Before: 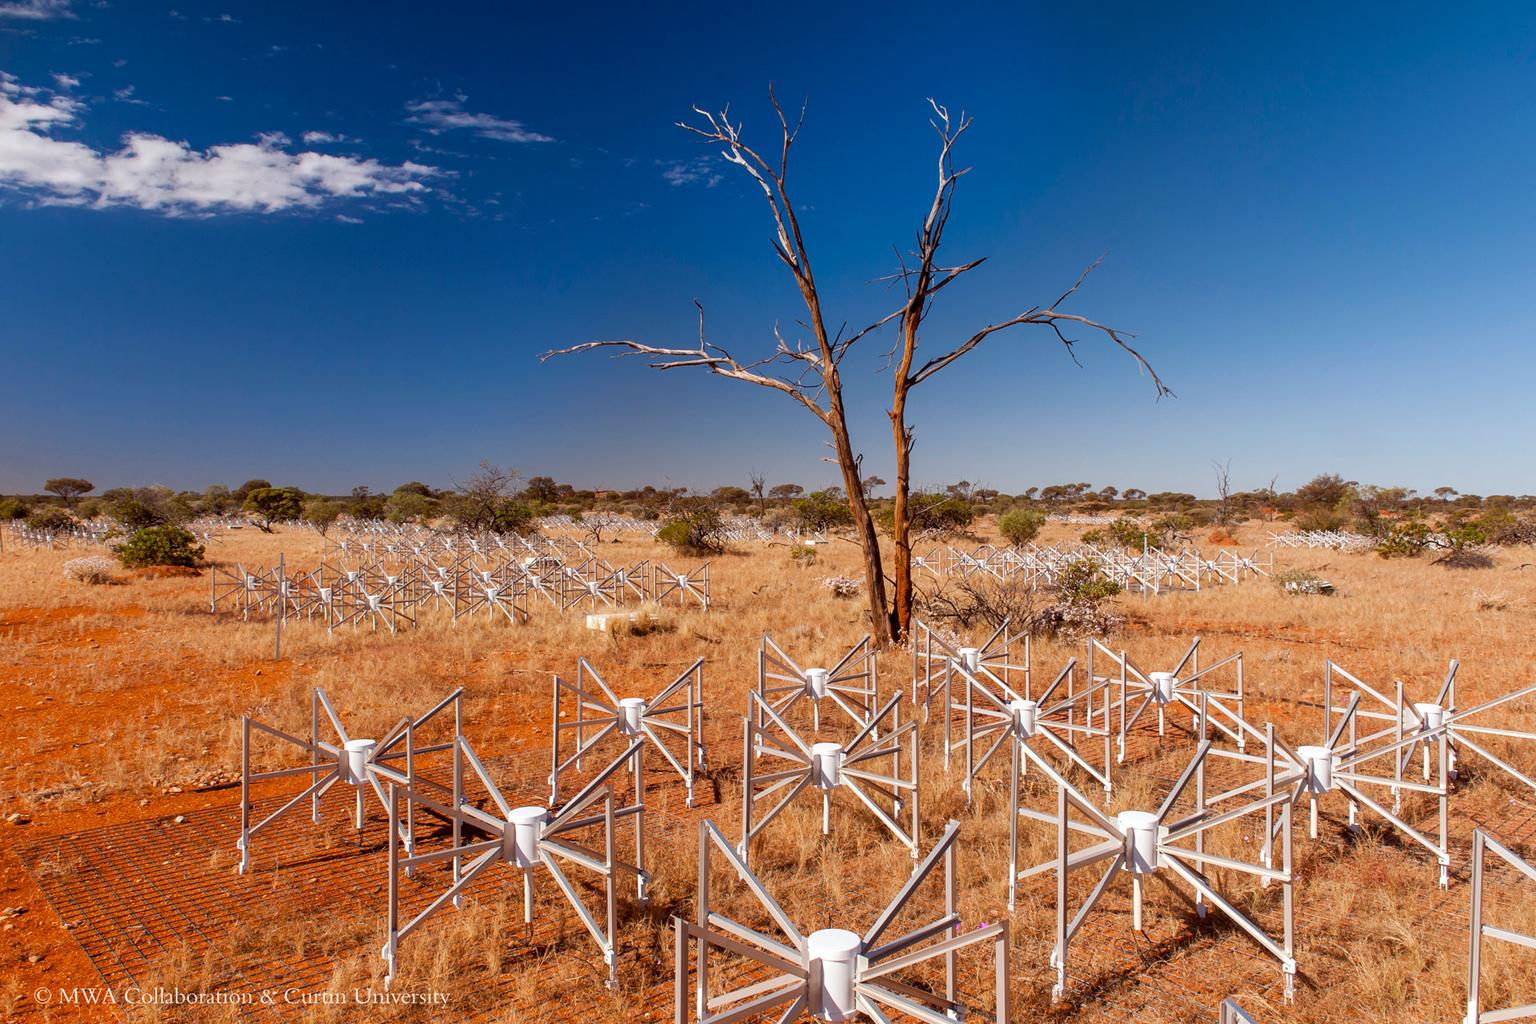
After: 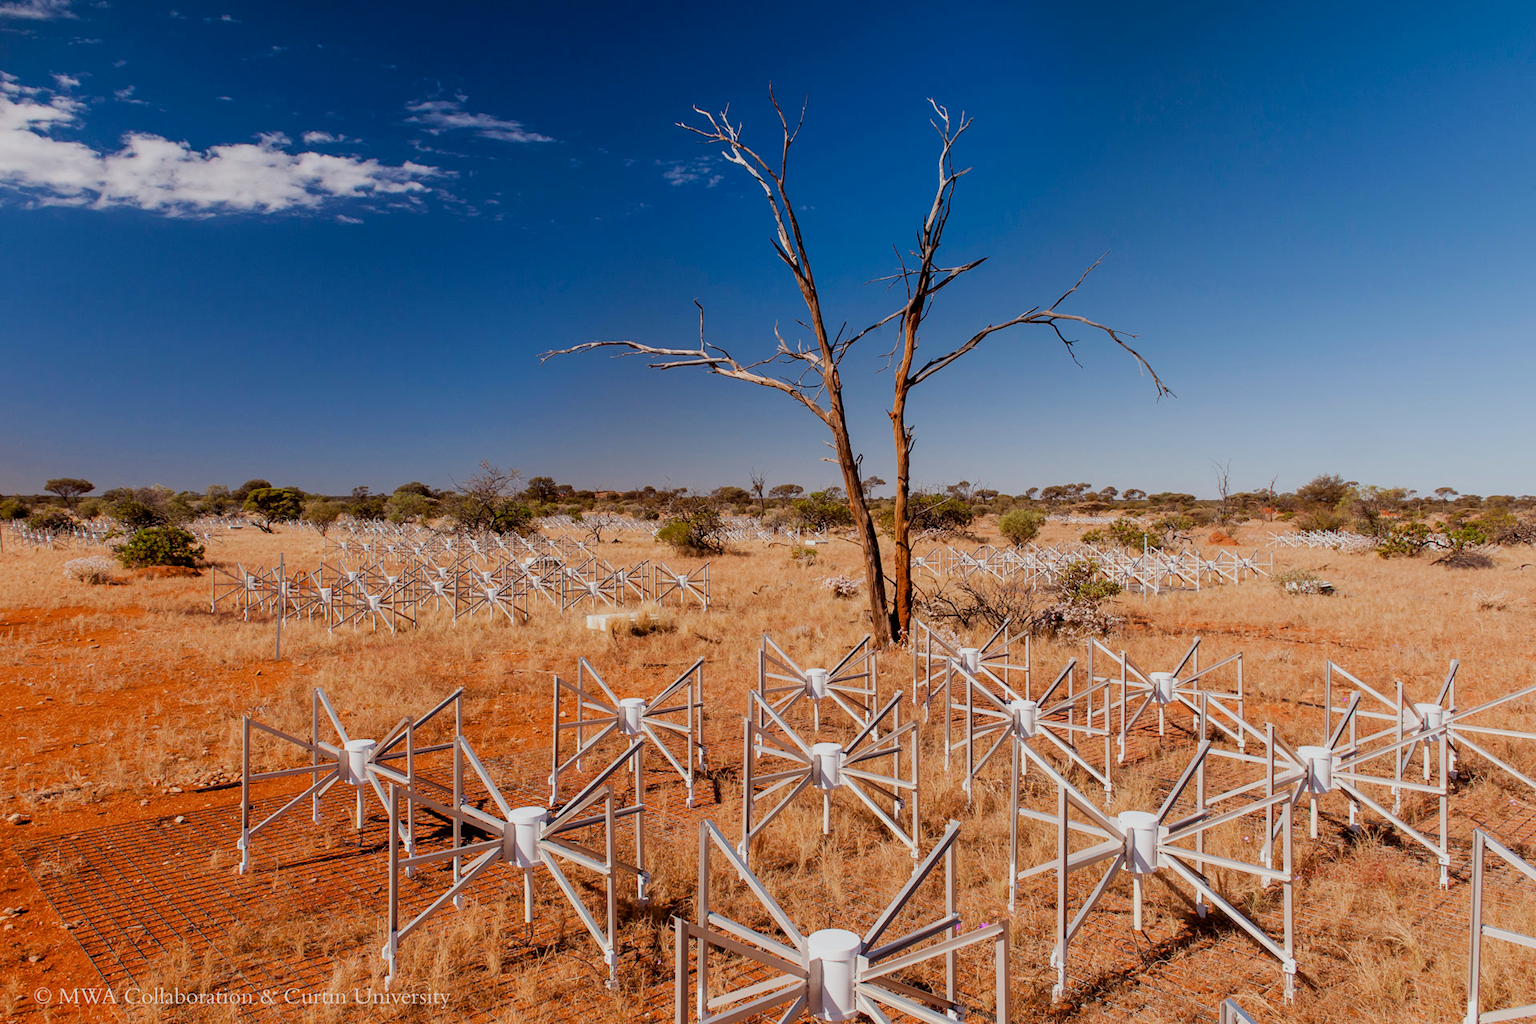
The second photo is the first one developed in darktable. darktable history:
filmic rgb: black relative exposure -8.02 EV, white relative exposure 4.05 EV, hardness 4.19
exposure: black level correction 0.002, compensate highlight preservation false
